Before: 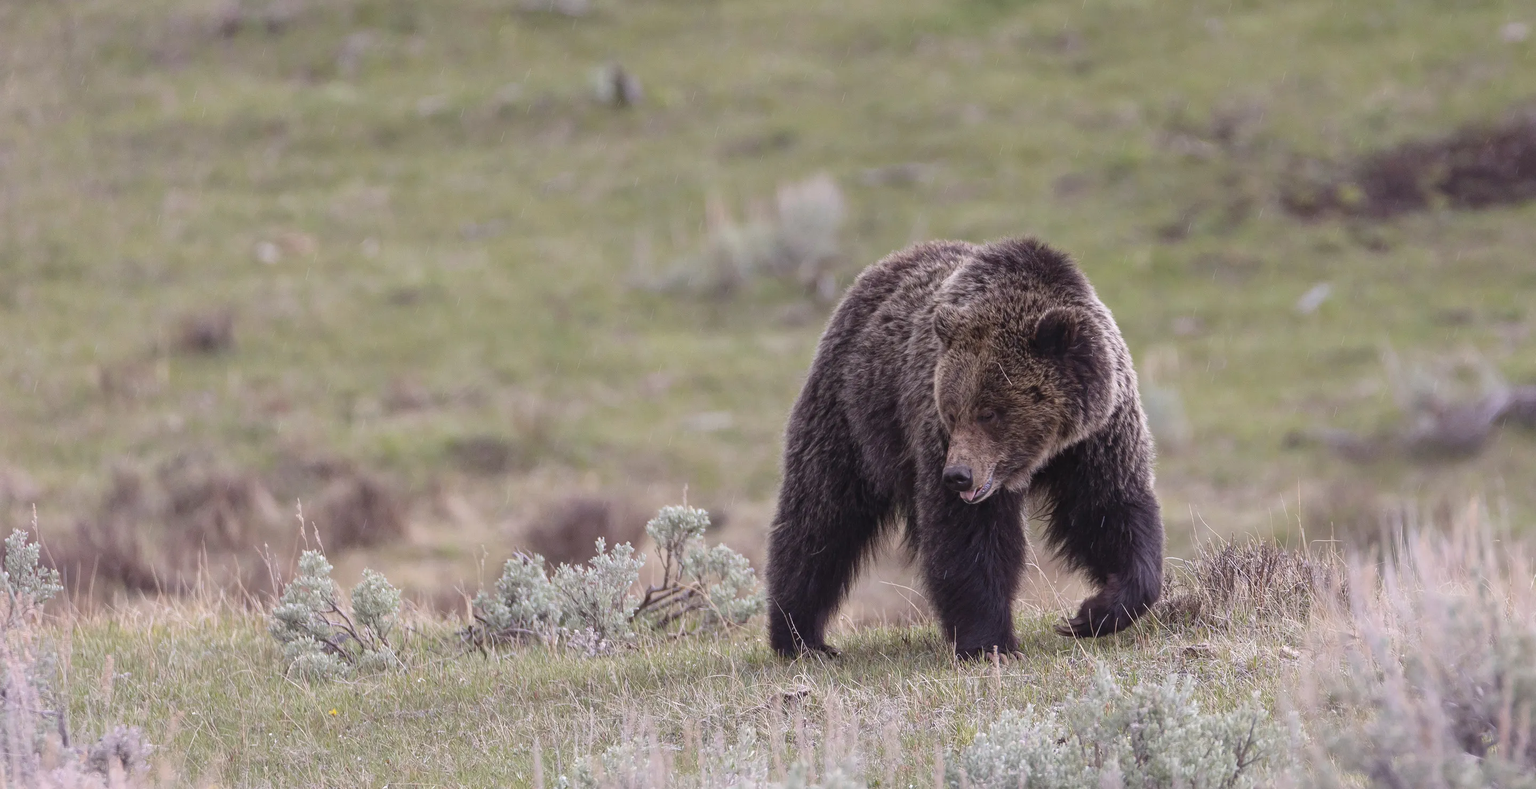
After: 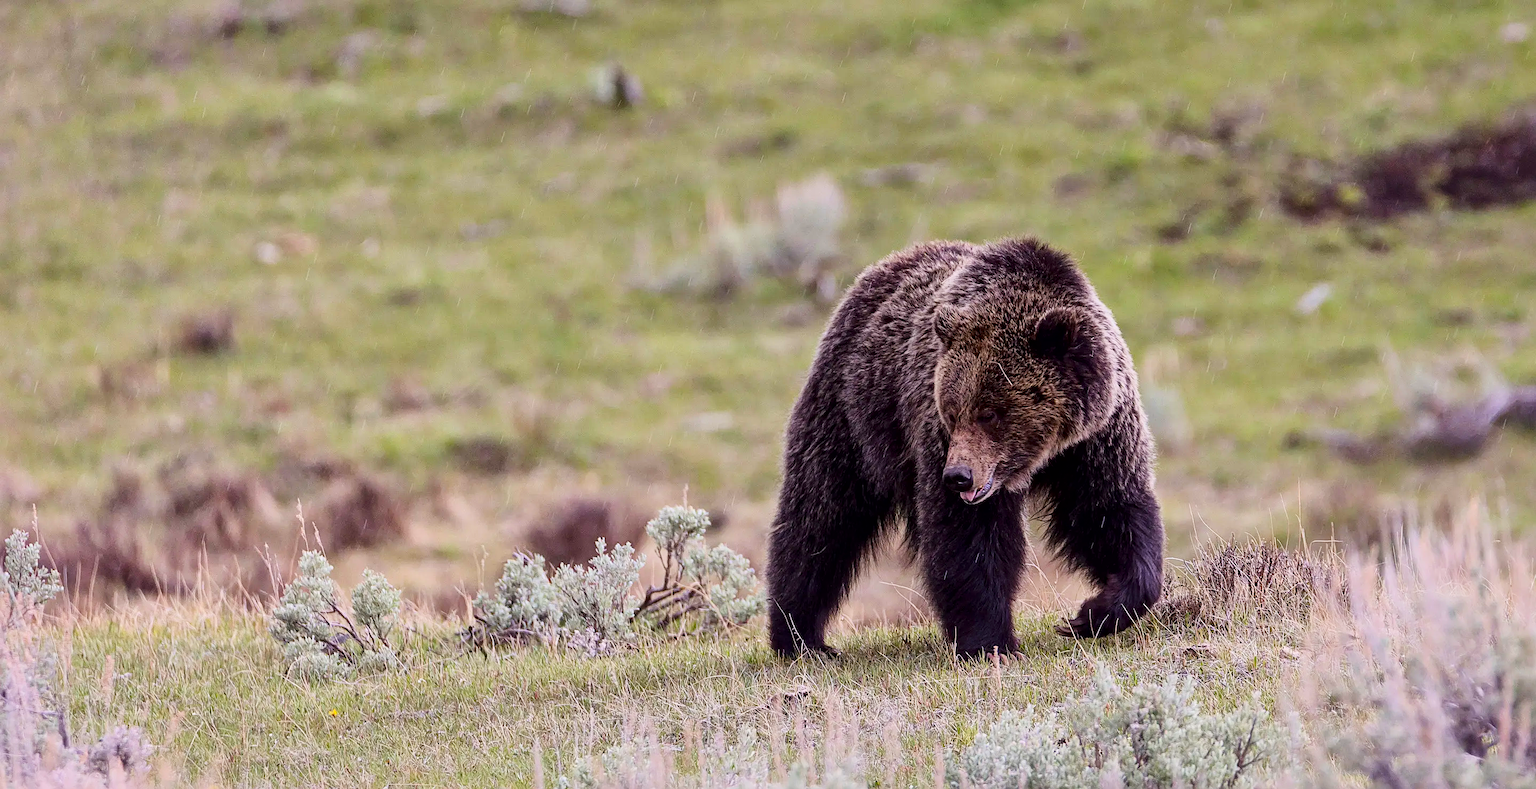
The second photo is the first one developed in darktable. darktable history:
contrast brightness saturation: contrast 0.26, brightness 0.02, saturation 0.87
local contrast: mode bilateral grid, contrast 20, coarseness 50, detail 144%, midtone range 0.2
sharpen: on, module defaults
filmic rgb: black relative exposure -7.15 EV, white relative exposure 5.36 EV, hardness 3.02
